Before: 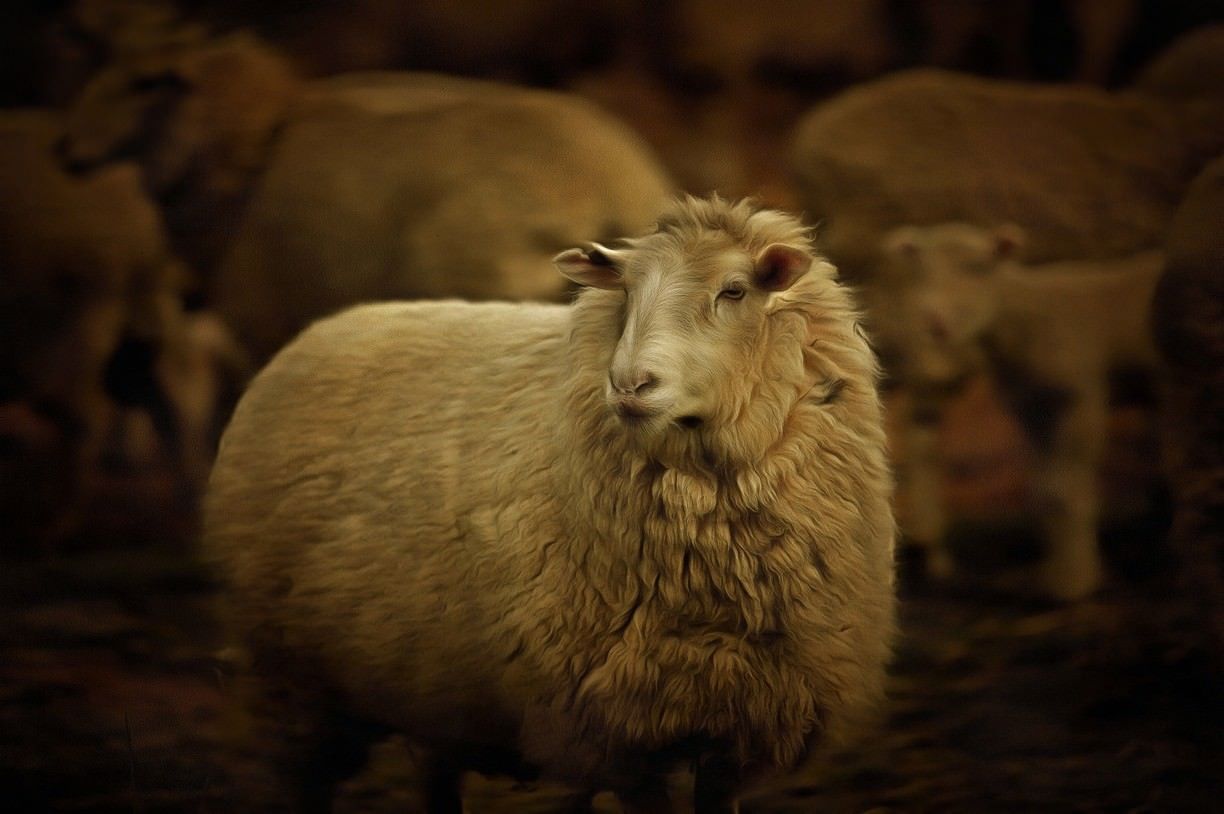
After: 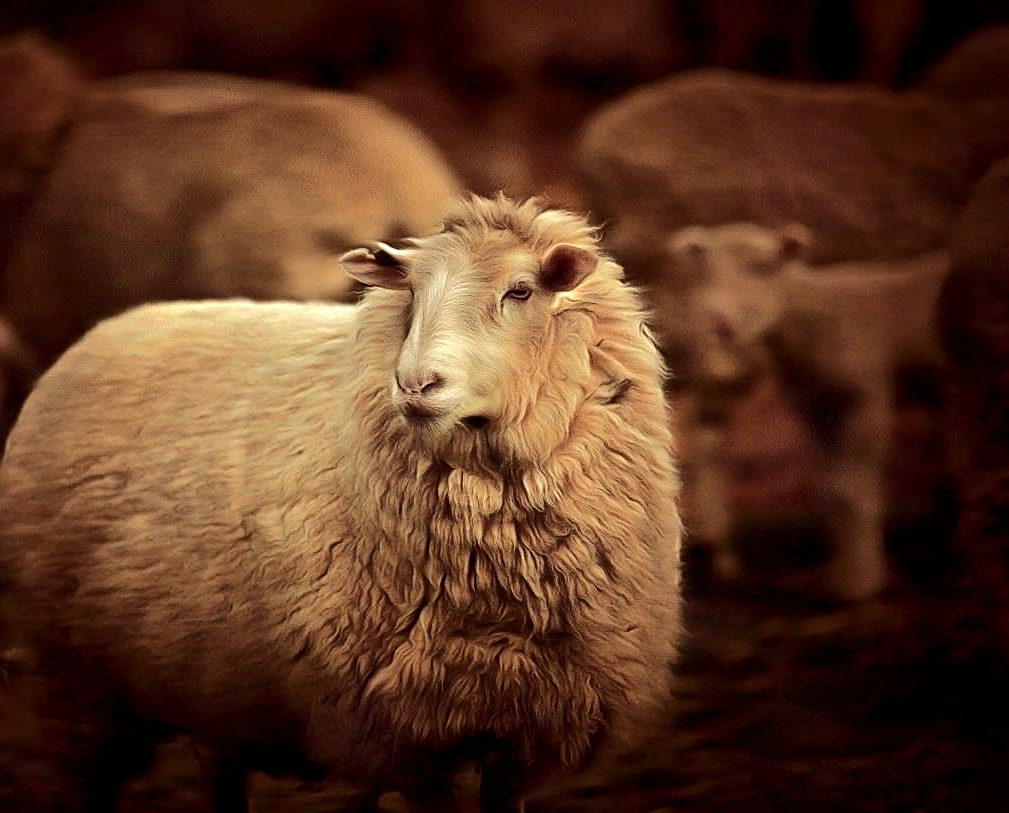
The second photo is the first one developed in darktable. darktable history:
tone curve: curves: ch0 [(0, 0) (0.058, 0.022) (0.265, 0.208) (0.41, 0.417) (0.485, 0.524) (0.638, 0.673) (0.845, 0.828) (0.994, 0.964)]; ch1 [(0, 0) (0.136, 0.146) (0.317, 0.34) (0.382, 0.408) (0.469, 0.482) (0.498, 0.497) (0.557, 0.573) (0.644, 0.643) (0.725, 0.765) (1, 1)]; ch2 [(0, 0) (0.352, 0.403) (0.45, 0.469) (0.502, 0.504) (0.54, 0.524) (0.592, 0.566) (0.638, 0.599) (1, 1)], color space Lab, independent channels
exposure: black level correction 0.001, exposure 0.963 EV, compensate exposure bias true, compensate highlight preservation false
color balance rgb: shadows lift › chroma 4.694%, shadows lift › hue 25.29°, linear chroma grading › shadows -2.85%, linear chroma grading › highlights -4.514%, perceptual saturation grading › global saturation 0.504%, global vibrance 20%
color zones: curves: ch0 [(0.068, 0.464) (0.25, 0.5) (0.48, 0.508) (0.75, 0.536) (0.886, 0.476) (0.967, 0.456)]; ch1 [(0.066, 0.456) (0.25, 0.5) (0.616, 0.508) (0.746, 0.56) (0.934, 0.444)]
crop: left 17.514%, bottom 0.021%
sharpen: on, module defaults
